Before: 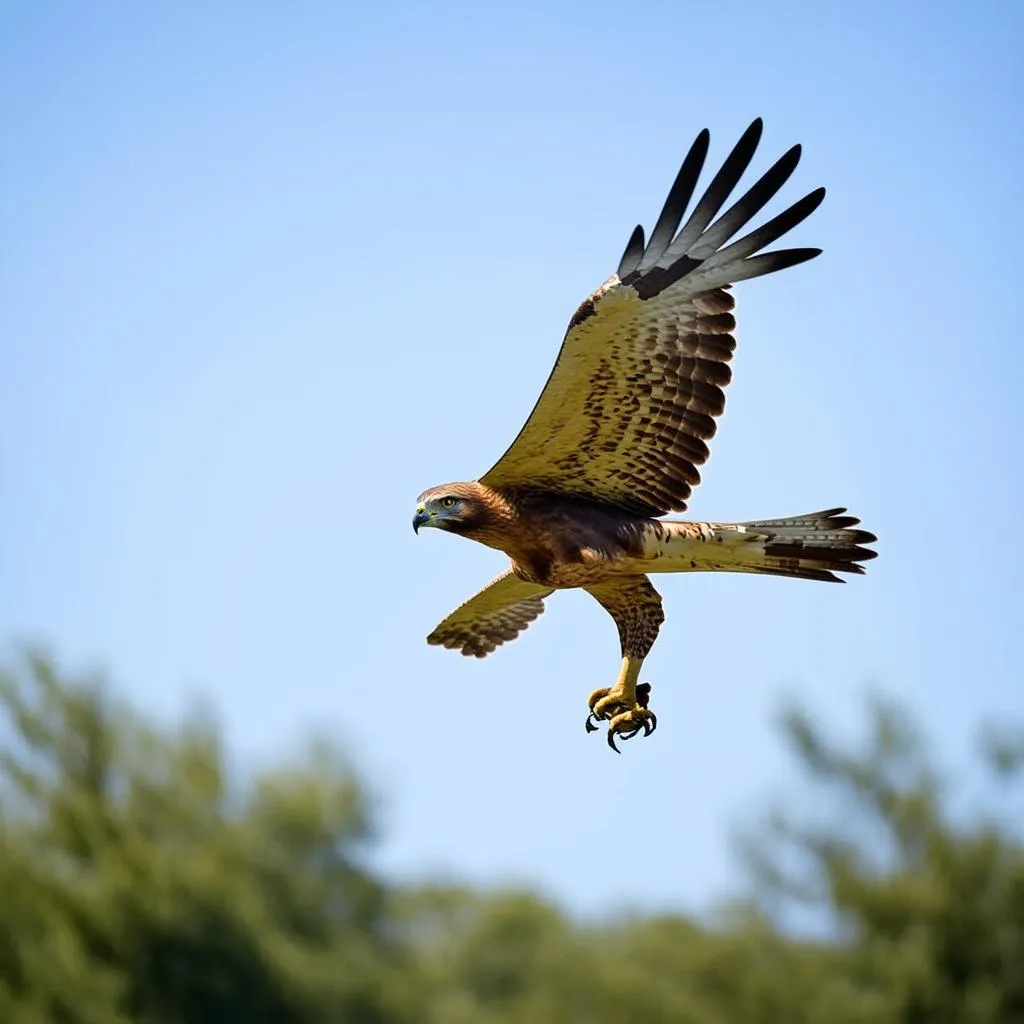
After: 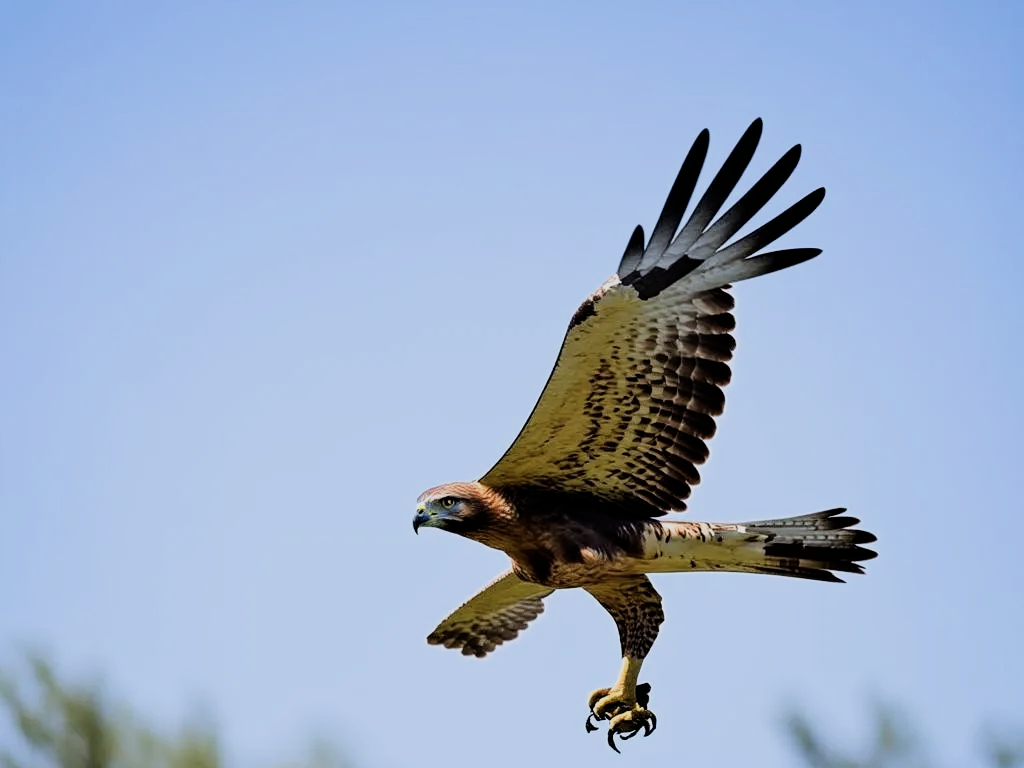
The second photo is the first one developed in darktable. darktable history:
crop: bottom 24.994%
filmic rgb: black relative exposure -7.65 EV, white relative exposure 4.56 EV, hardness 3.61, contrast 1.254, iterations of high-quality reconstruction 0
color calibration: illuminant as shot in camera, x 0.358, y 0.373, temperature 4628.91 K
